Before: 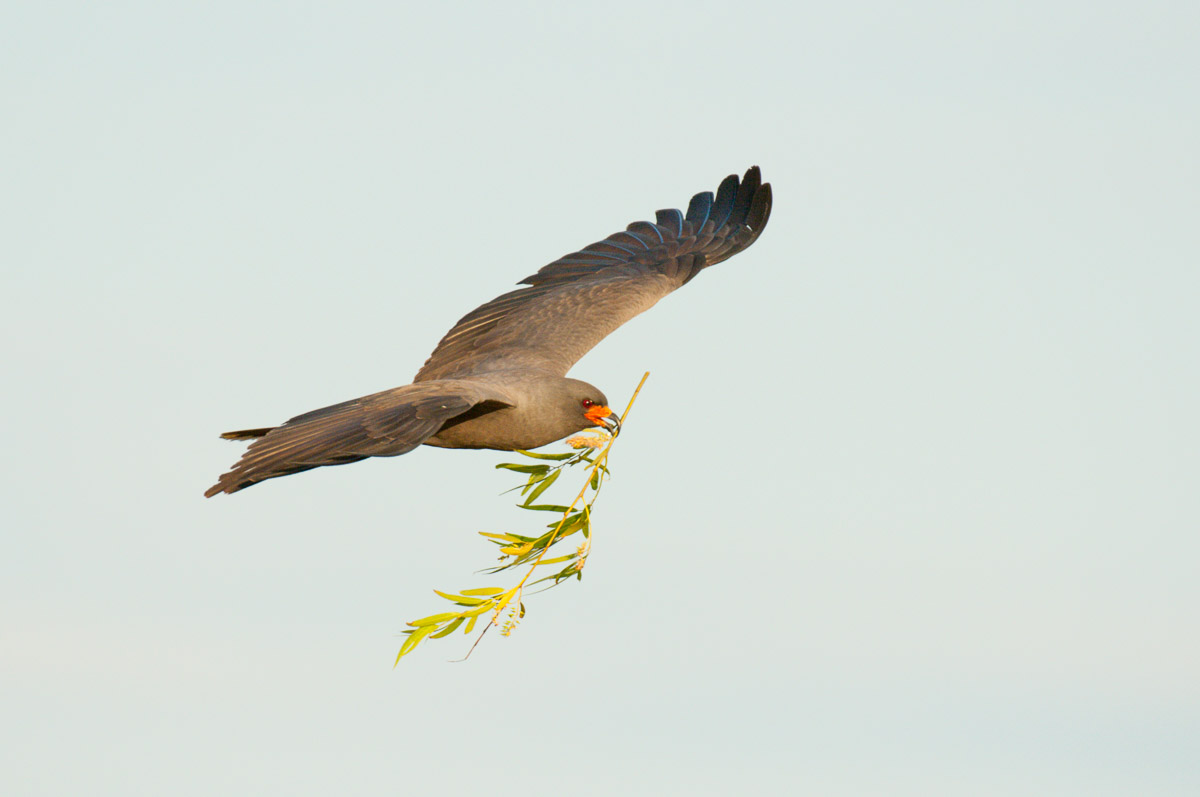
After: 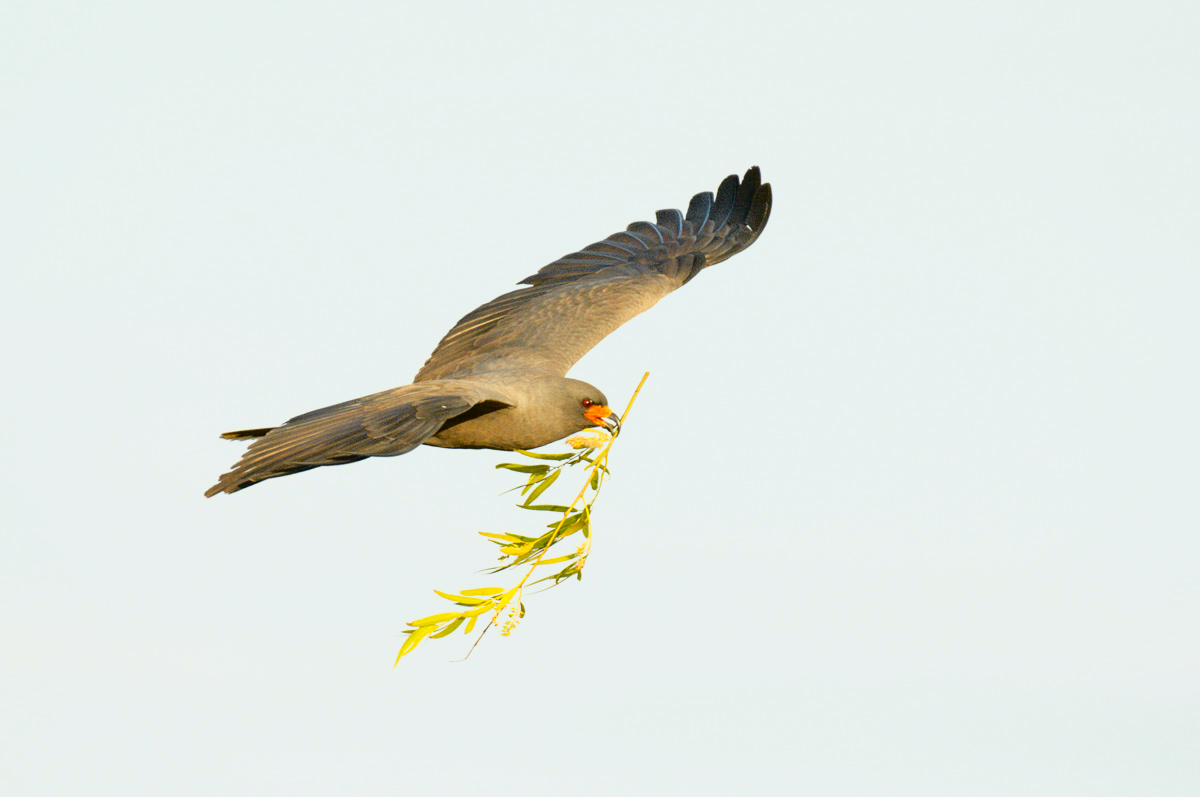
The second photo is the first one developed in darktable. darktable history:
tone curve: curves: ch0 [(0, 0.013) (0.129, 0.1) (0.327, 0.382) (0.489, 0.573) (0.66, 0.748) (0.858, 0.926) (1, 0.977)]; ch1 [(0, 0) (0.353, 0.344) (0.45, 0.46) (0.498, 0.495) (0.521, 0.506) (0.563, 0.559) (0.592, 0.585) (0.657, 0.655) (1, 1)]; ch2 [(0, 0) (0.333, 0.346) (0.375, 0.375) (0.427, 0.44) (0.5, 0.501) (0.505, 0.499) (0.528, 0.533) (0.579, 0.61) (0.612, 0.644) (0.66, 0.715) (1, 1)], color space Lab, independent channels, preserve colors none
